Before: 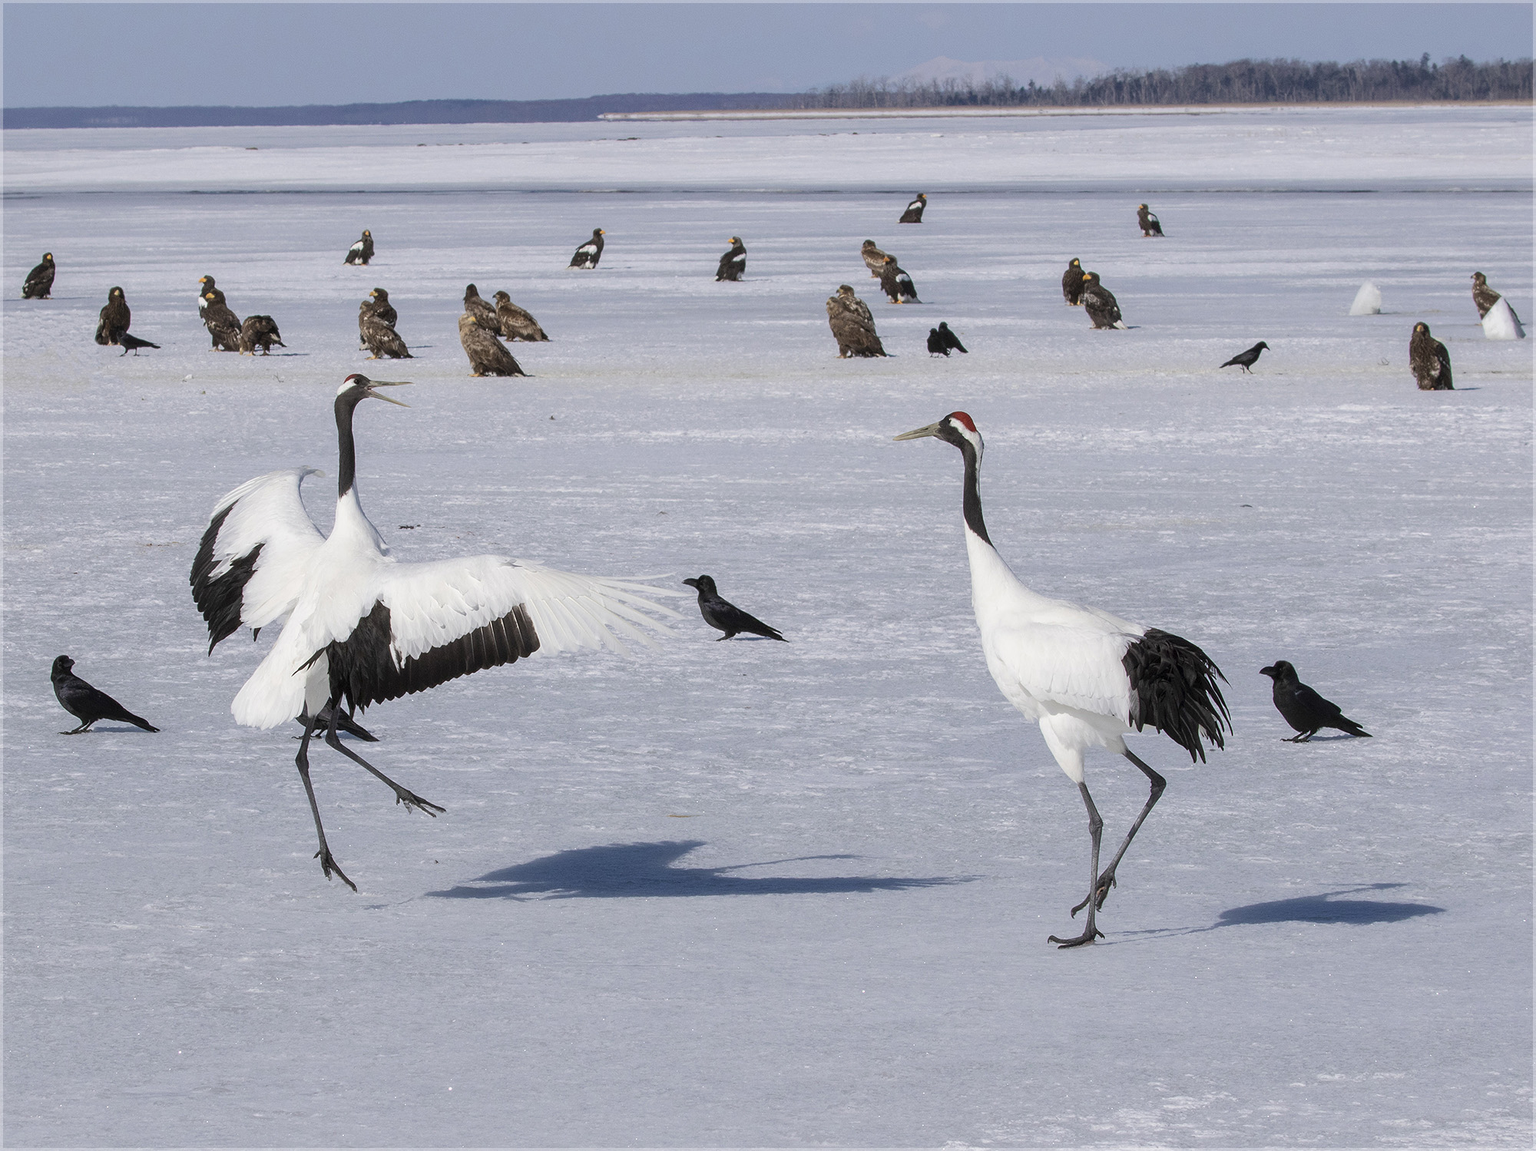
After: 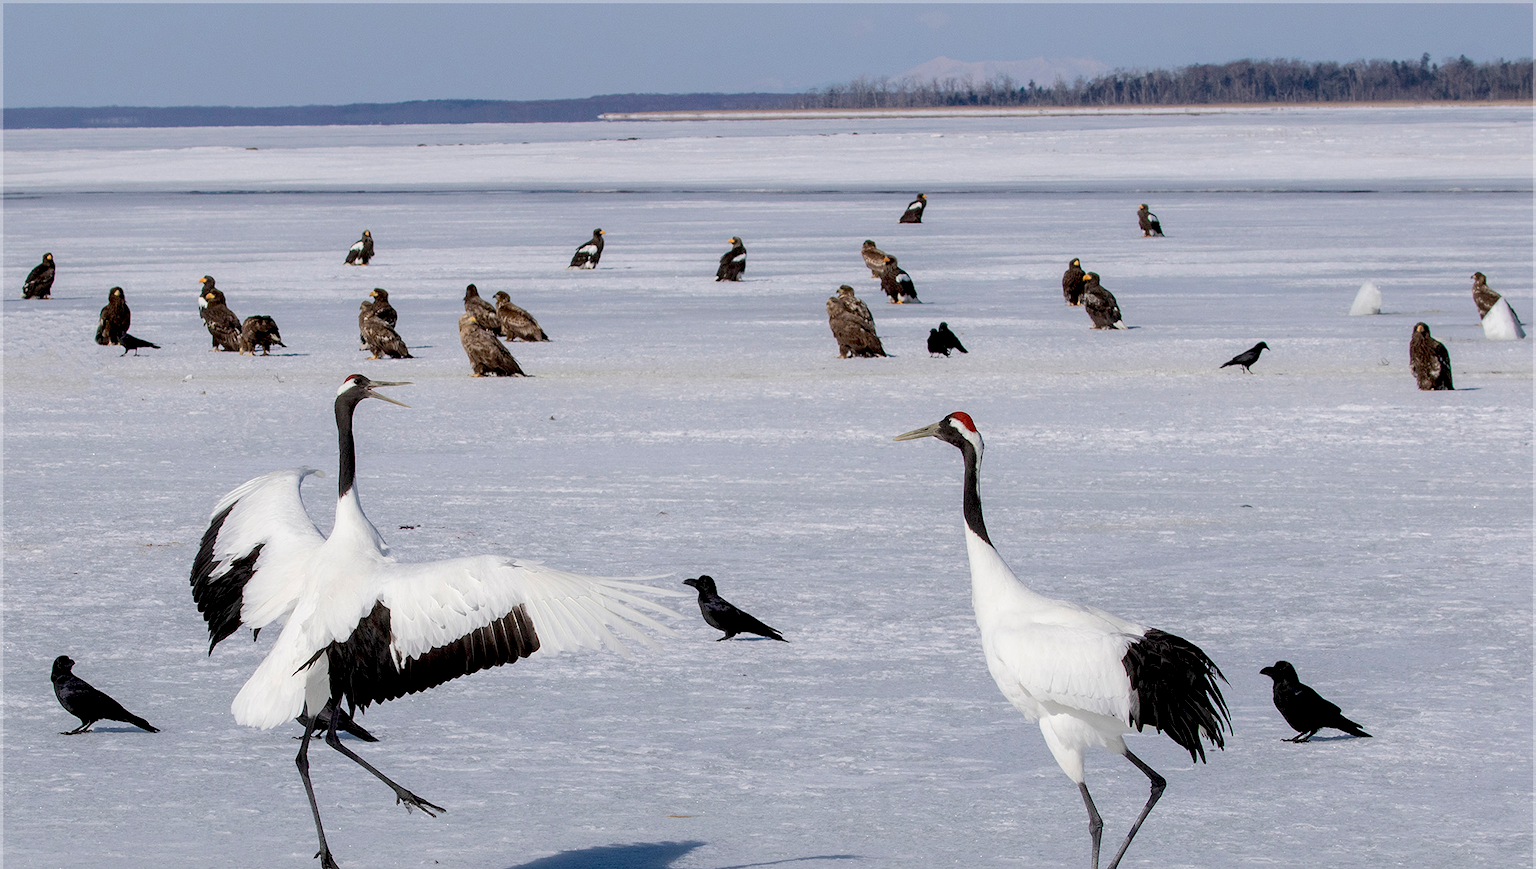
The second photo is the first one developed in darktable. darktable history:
crop: bottom 24.442%
exposure: black level correction 0.018, exposure -0.007 EV, compensate highlight preservation false
tone equalizer: mask exposure compensation -0.513 EV
